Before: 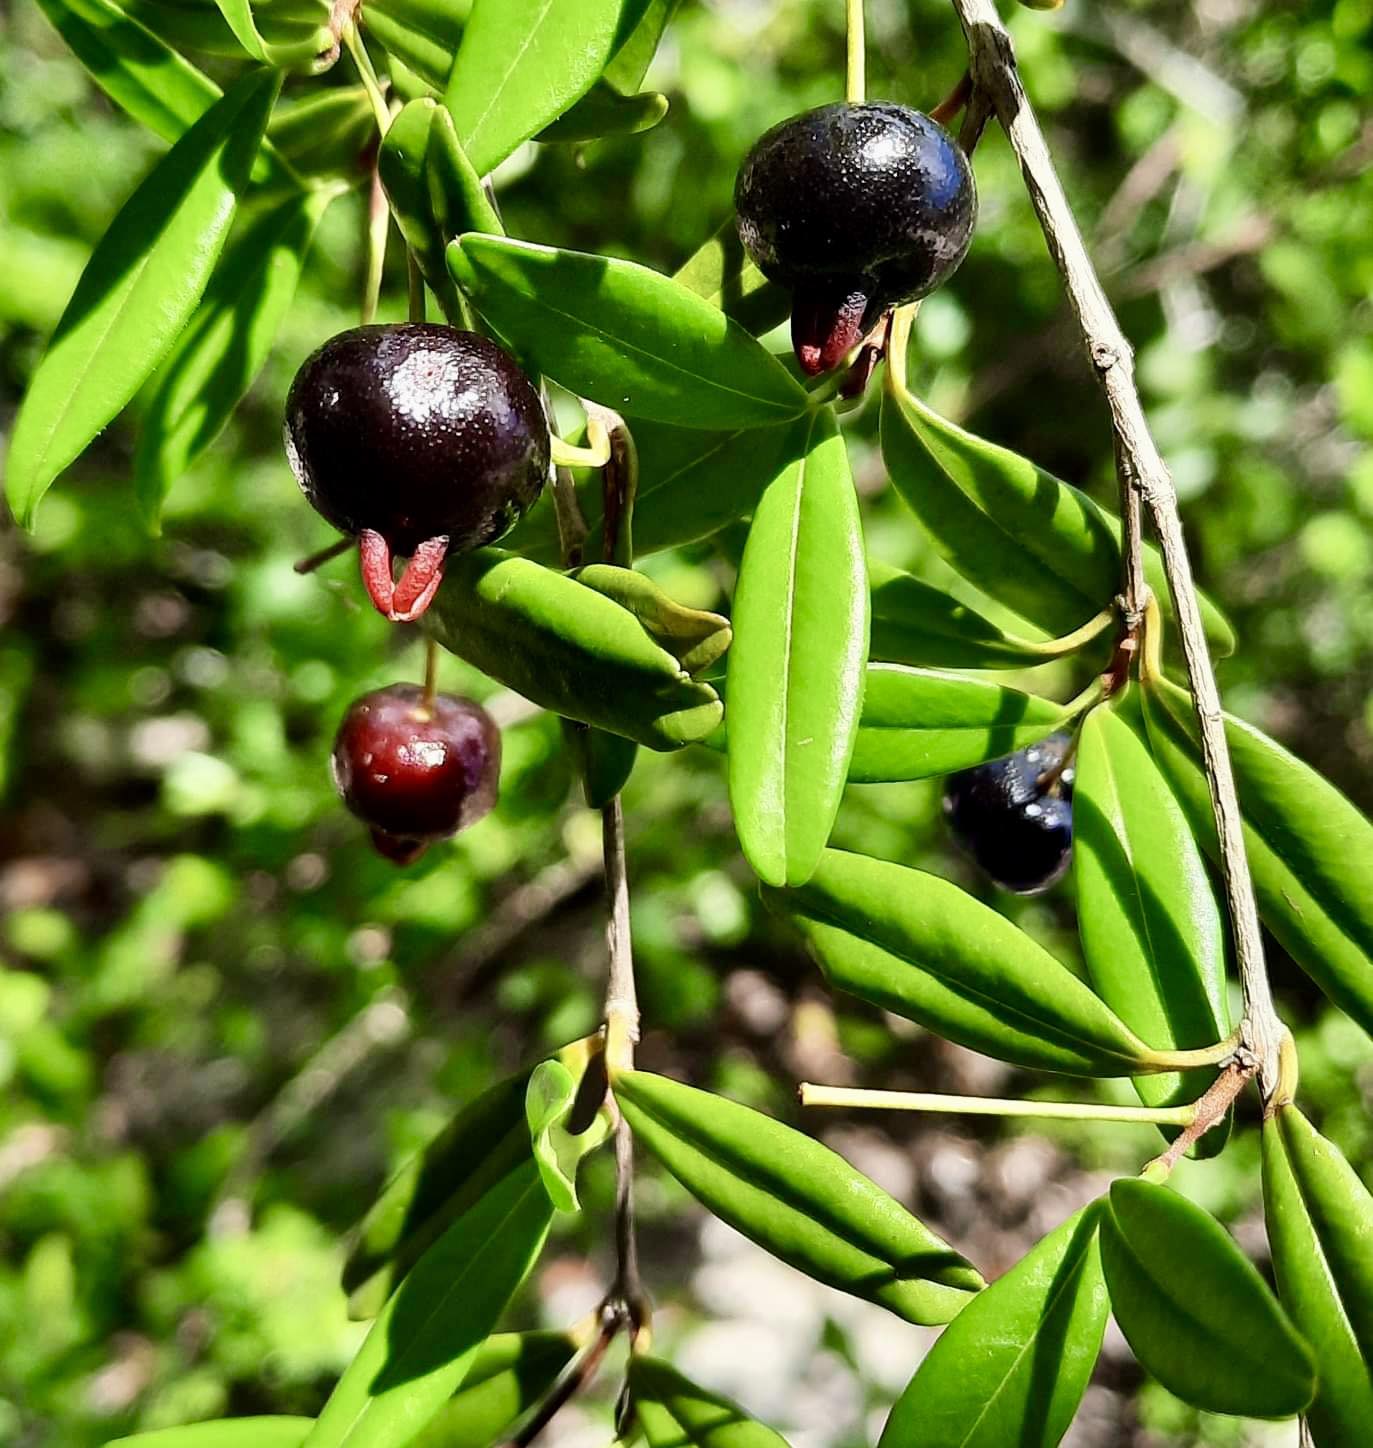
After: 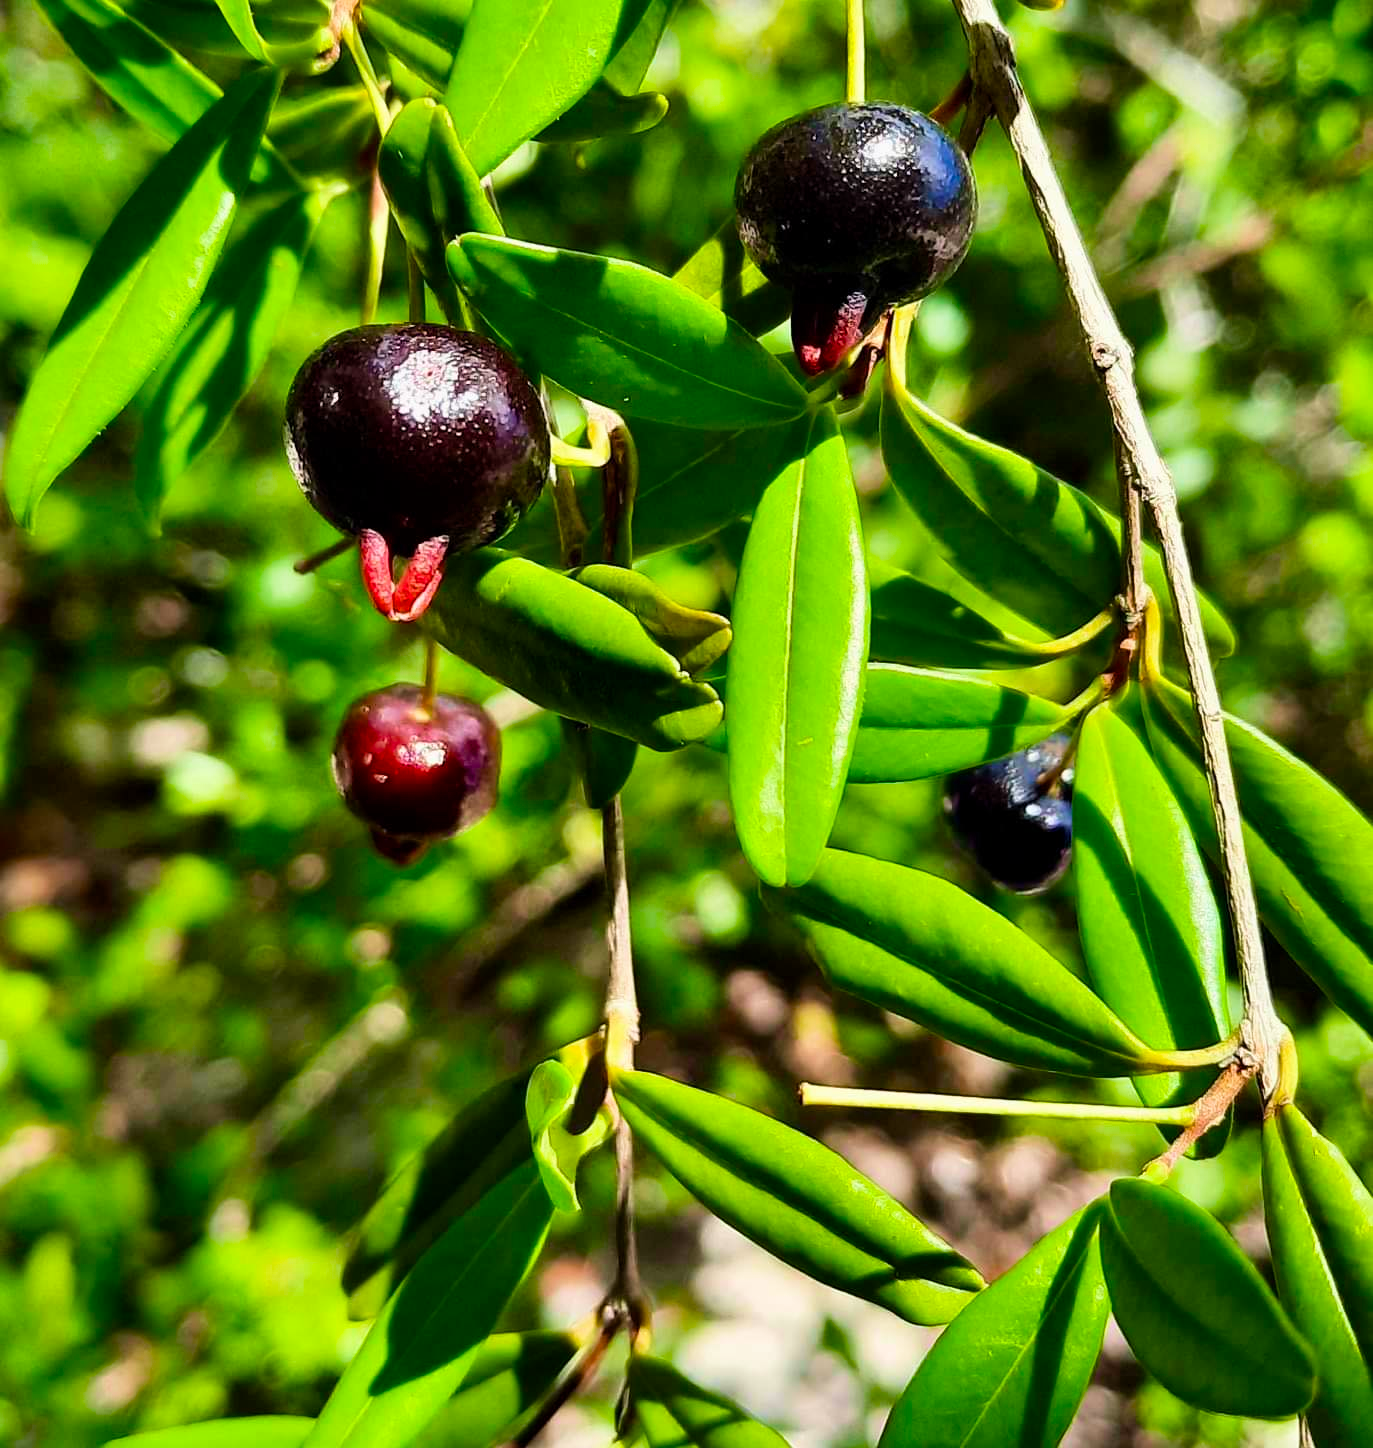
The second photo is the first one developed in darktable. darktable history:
velvia: on, module defaults
color balance rgb: perceptual saturation grading › global saturation 31.134%
